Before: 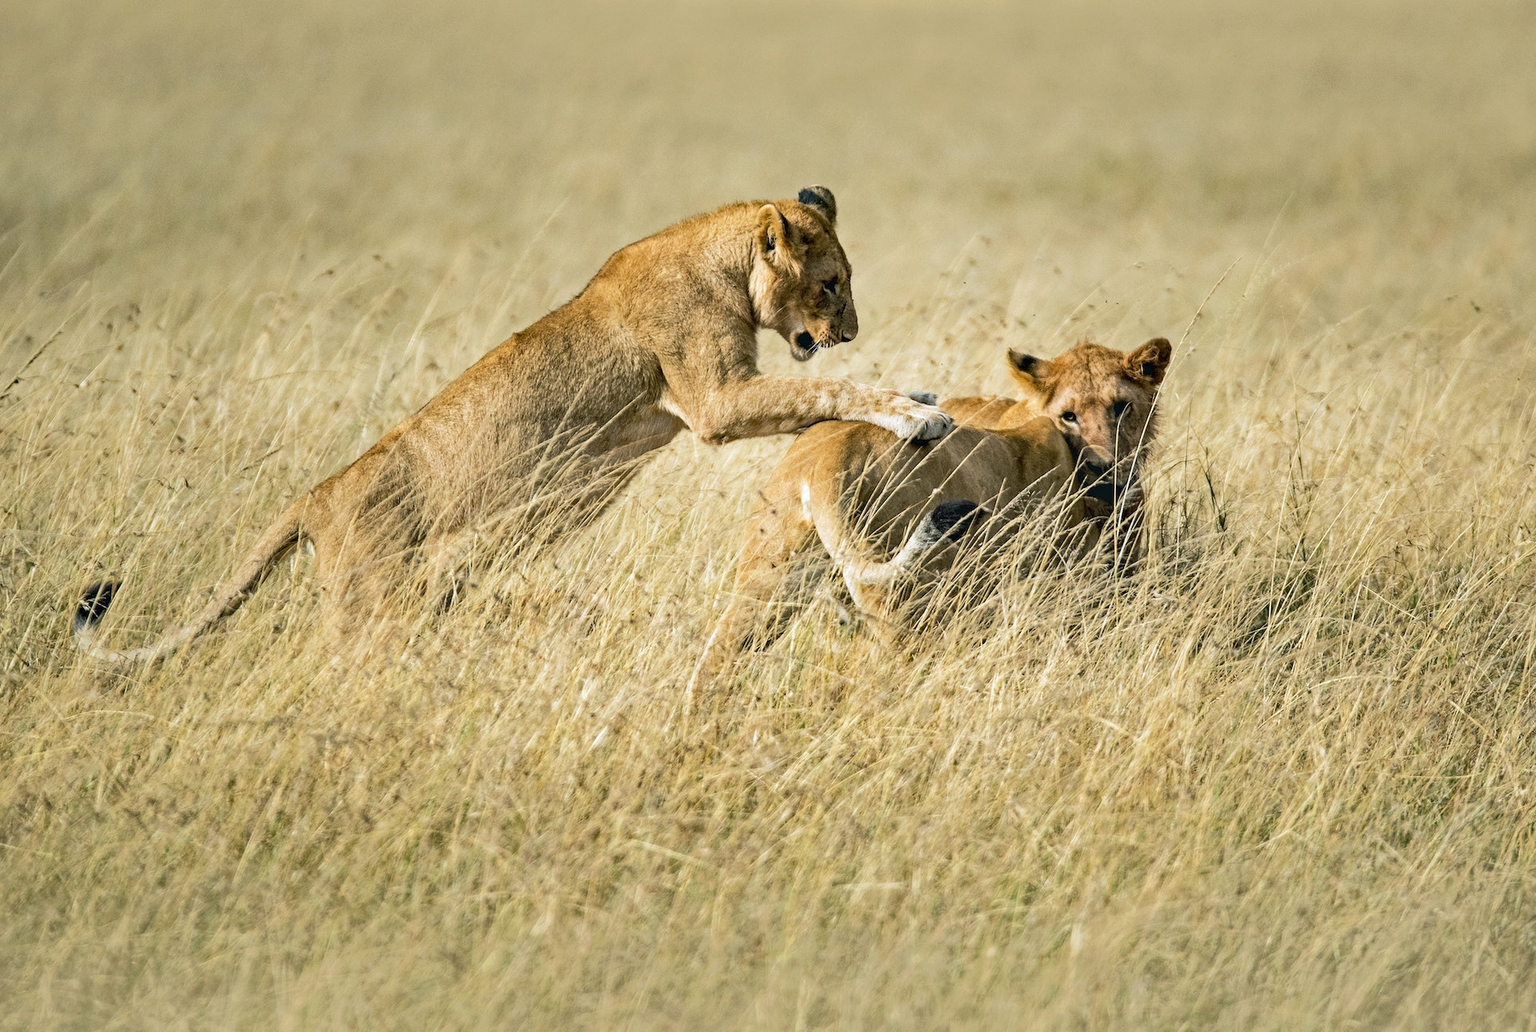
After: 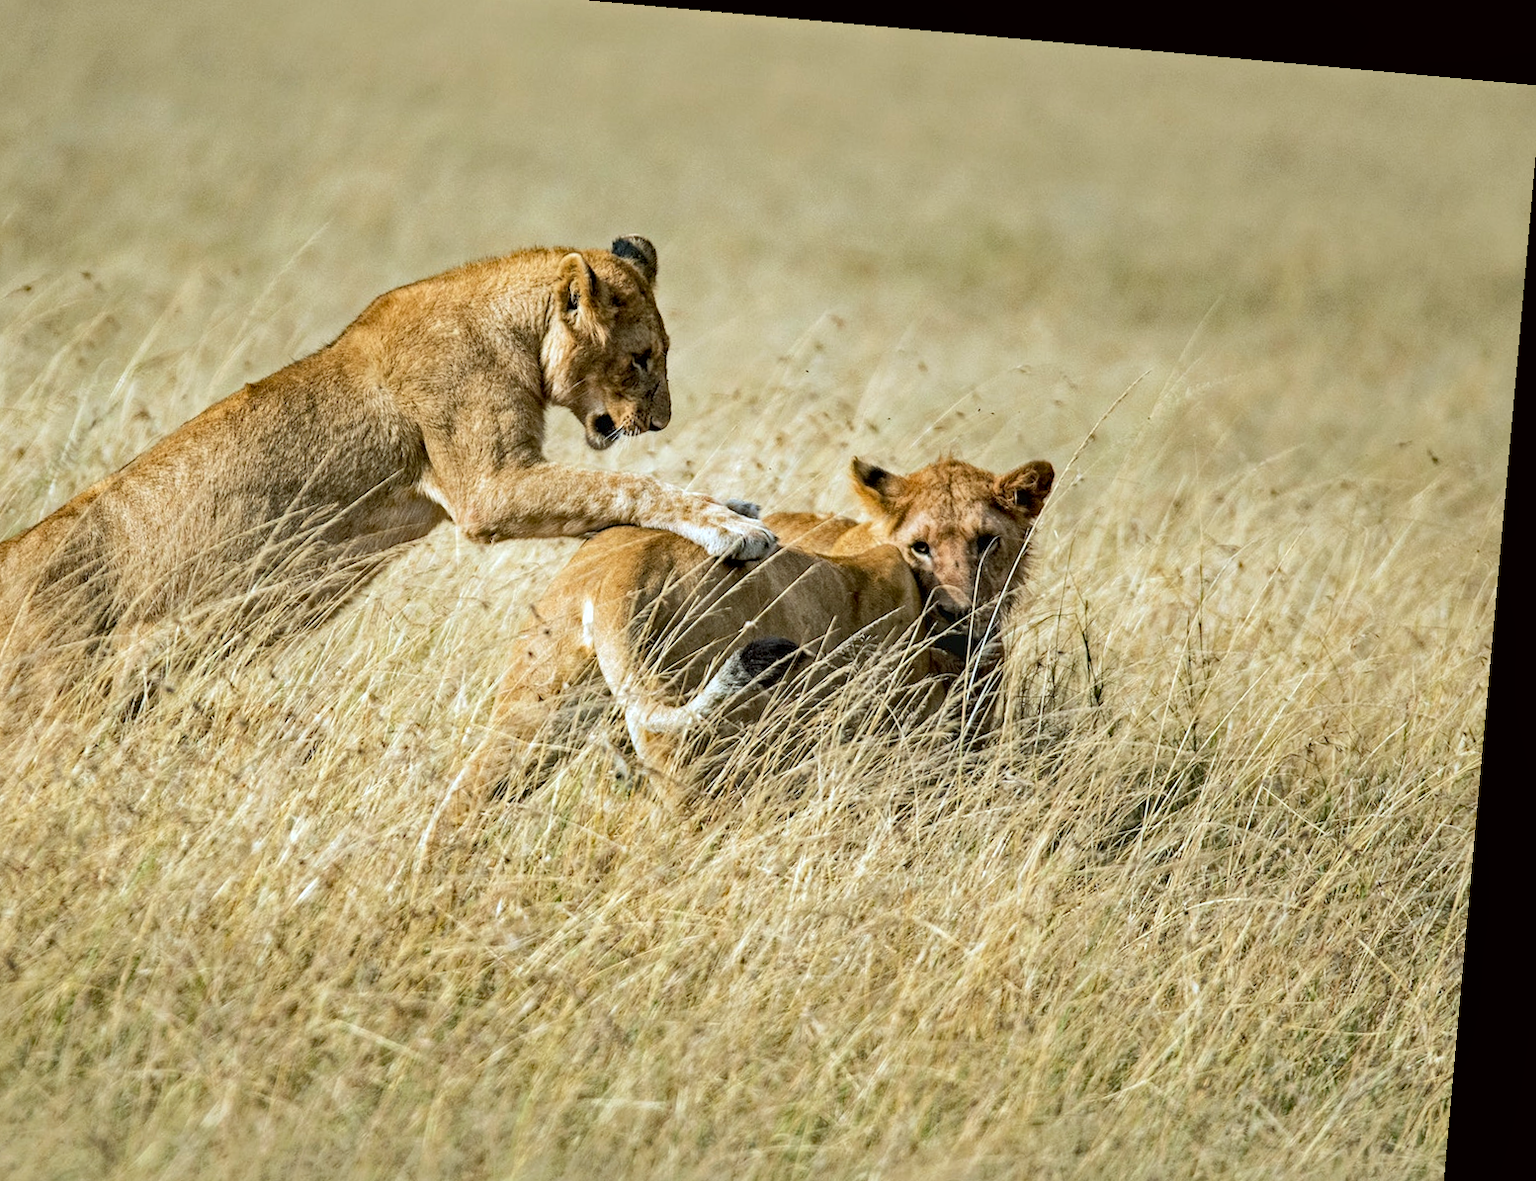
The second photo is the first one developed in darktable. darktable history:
rotate and perspective: rotation 5.12°, automatic cropping off
haze removal: compatibility mode true, adaptive false
color correction: highlights a* -3.28, highlights b* -6.24, shadows a* 3.1, shadows b* 5.19
local contrast: highlights 100%, shadows 100%, detail 120%, midtone range 0.2
crop: left 23.095%, top 5.827%, bottom 11.854%
